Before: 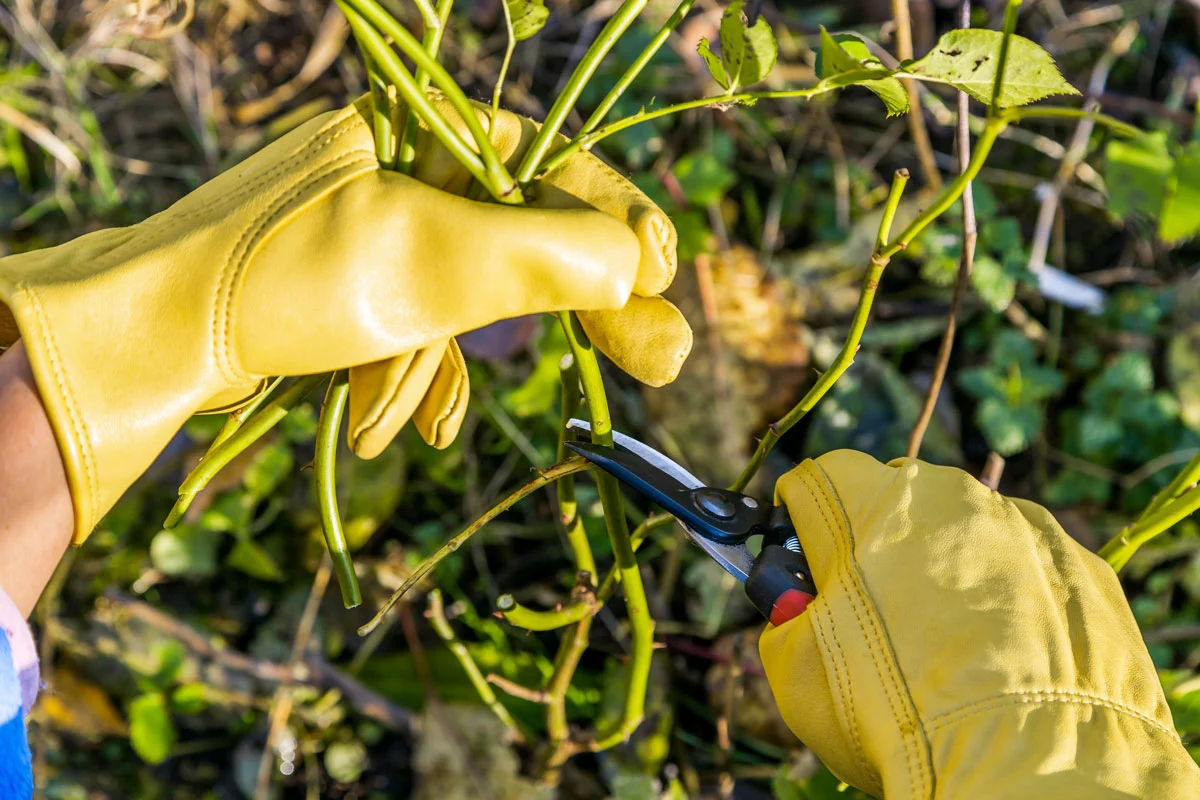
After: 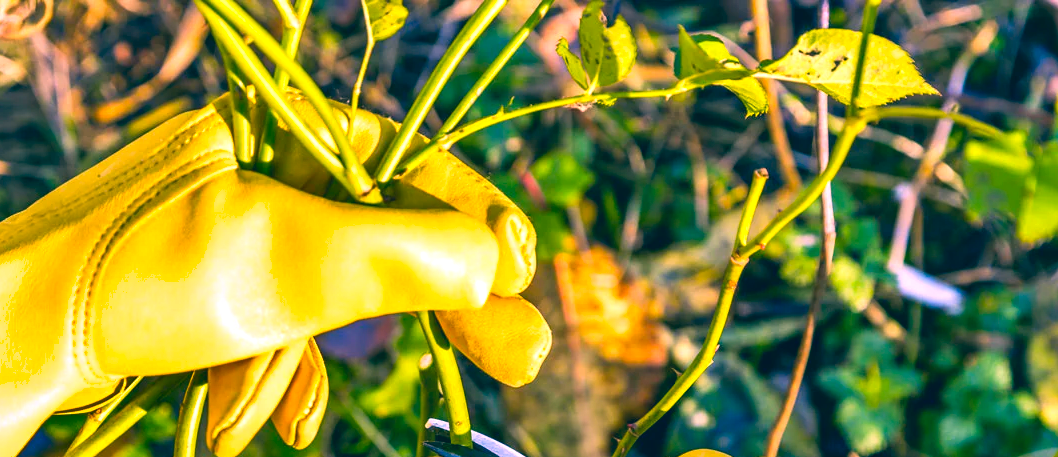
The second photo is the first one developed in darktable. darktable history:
exposure: black level correction -0.002, exposure 0.54 EV, compensate highlight preservation false
shadows and highlights: soften with gaussian
crop and rotate: left 11.812%, bottom 42.776%
color correction: highlights a* 17.03, highlights b* 0.205, shadows a* -15.38, shadows b* -14.56, saturation 1.5
